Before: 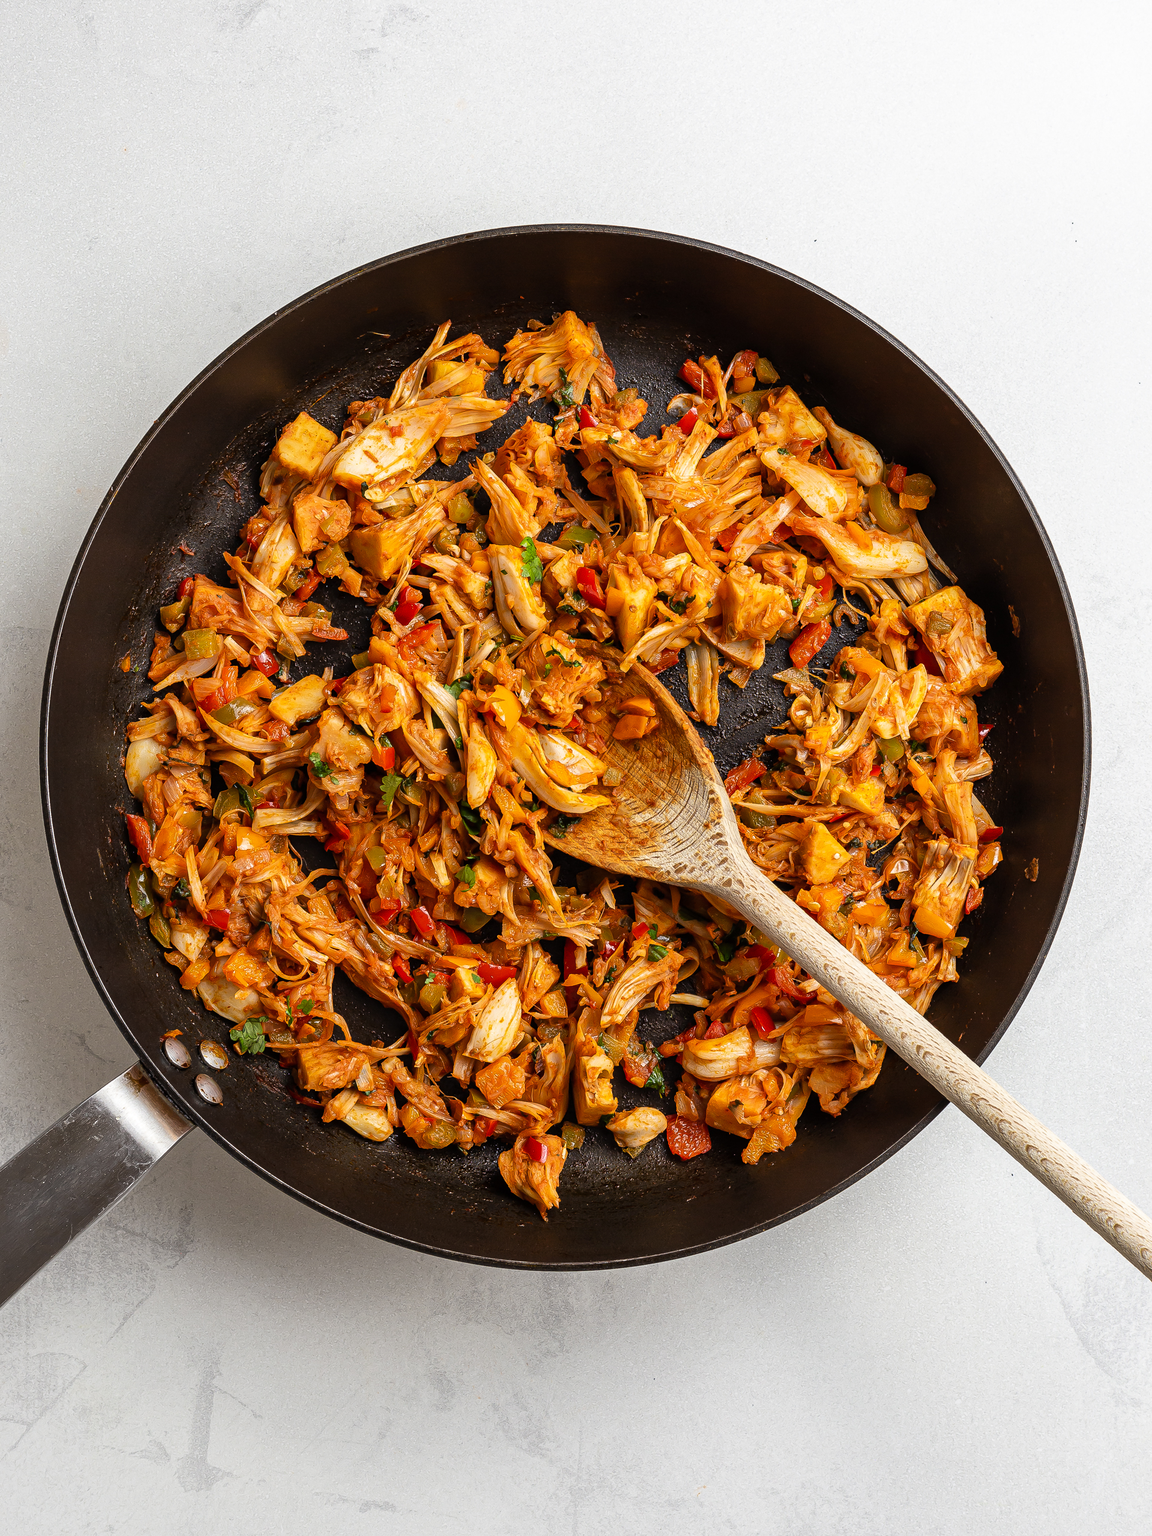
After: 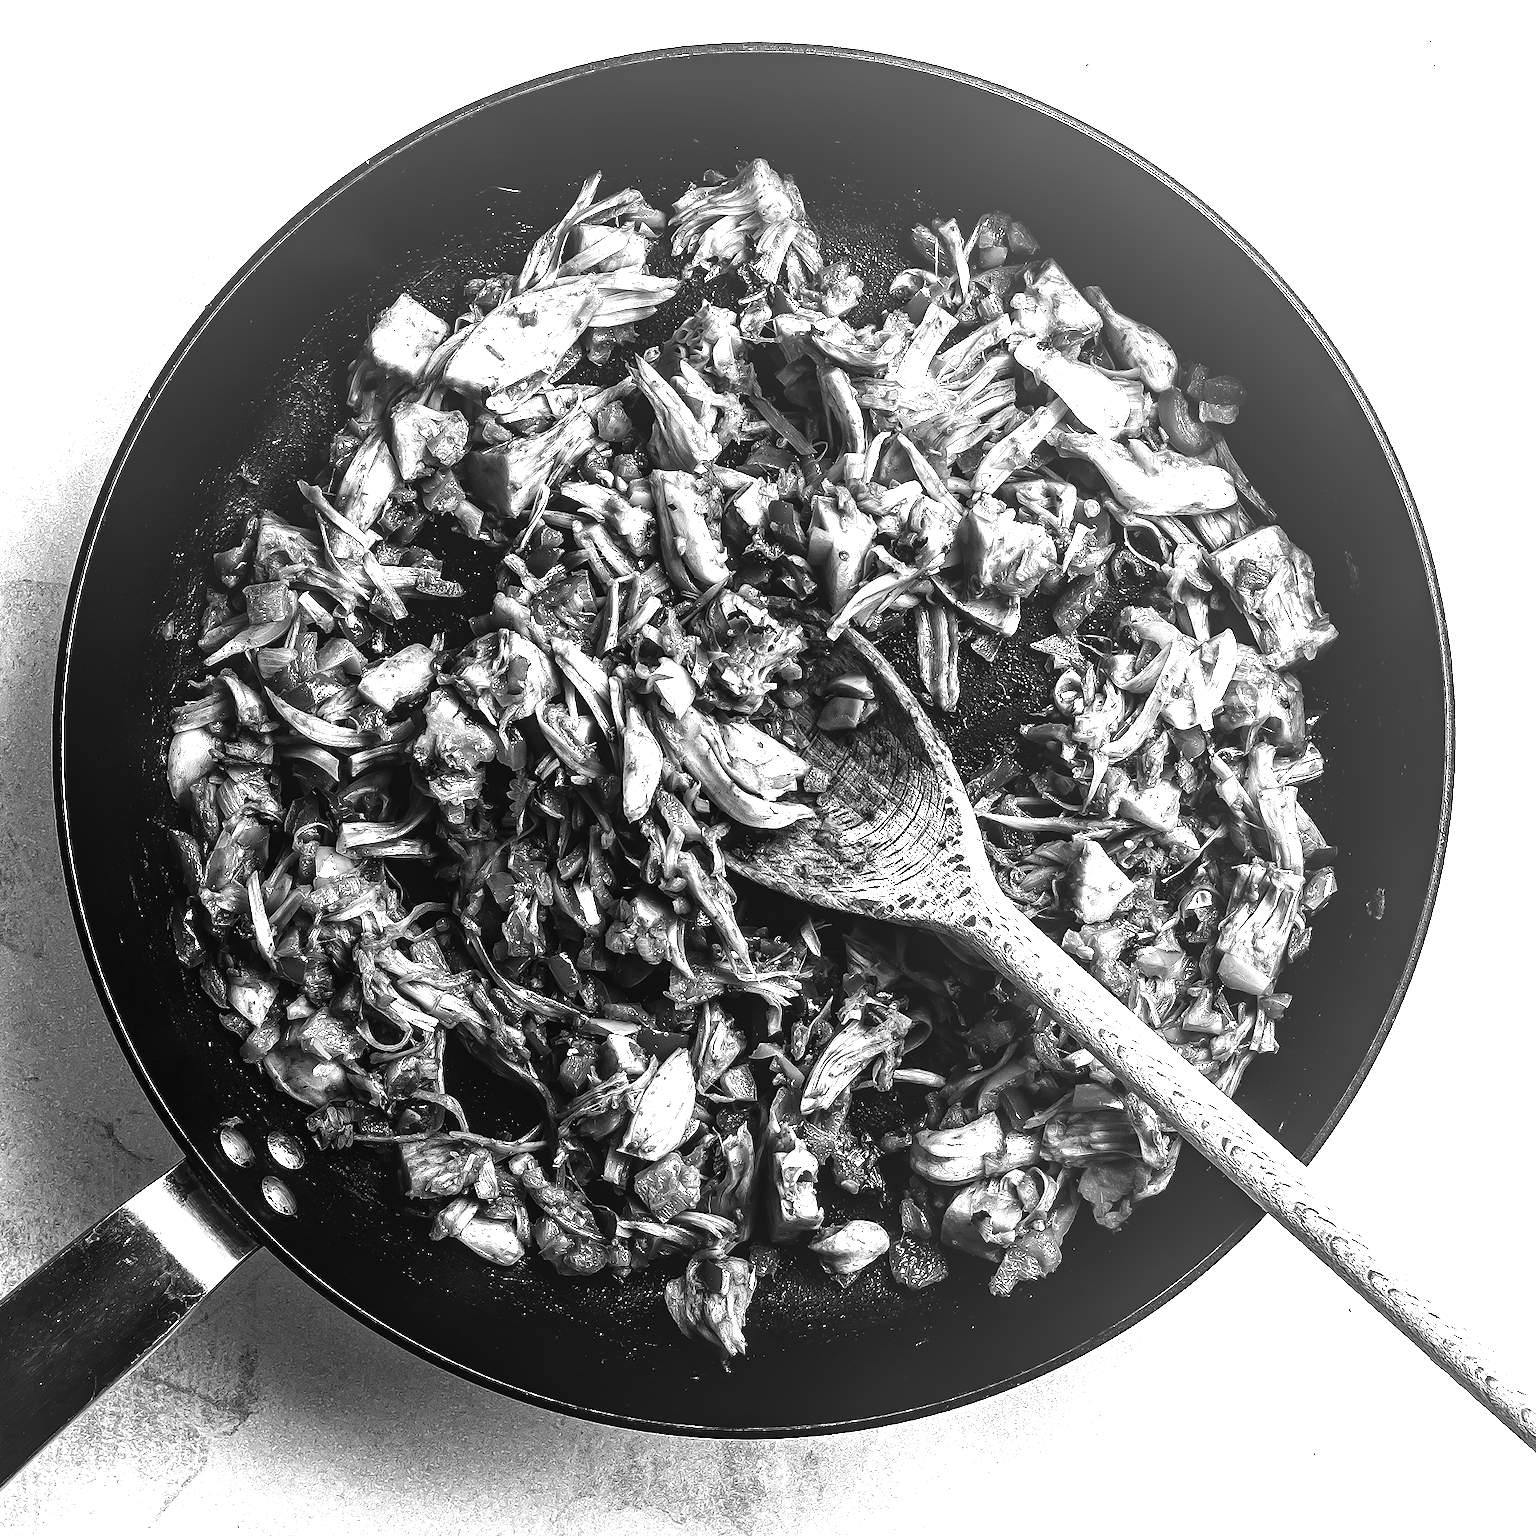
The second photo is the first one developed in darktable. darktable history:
crop and rotate: top 12.5%, bottom 12.5%
contrast brightness saturation: contrast 0.02, brightness -1, saturation -1
local contrast: on, module defaults
white balance: red 0.871, blue 1.249
exposure: black level correction 0, exposure 1.2 EV, compensate exposure bias true, compensate highlight preservation false
